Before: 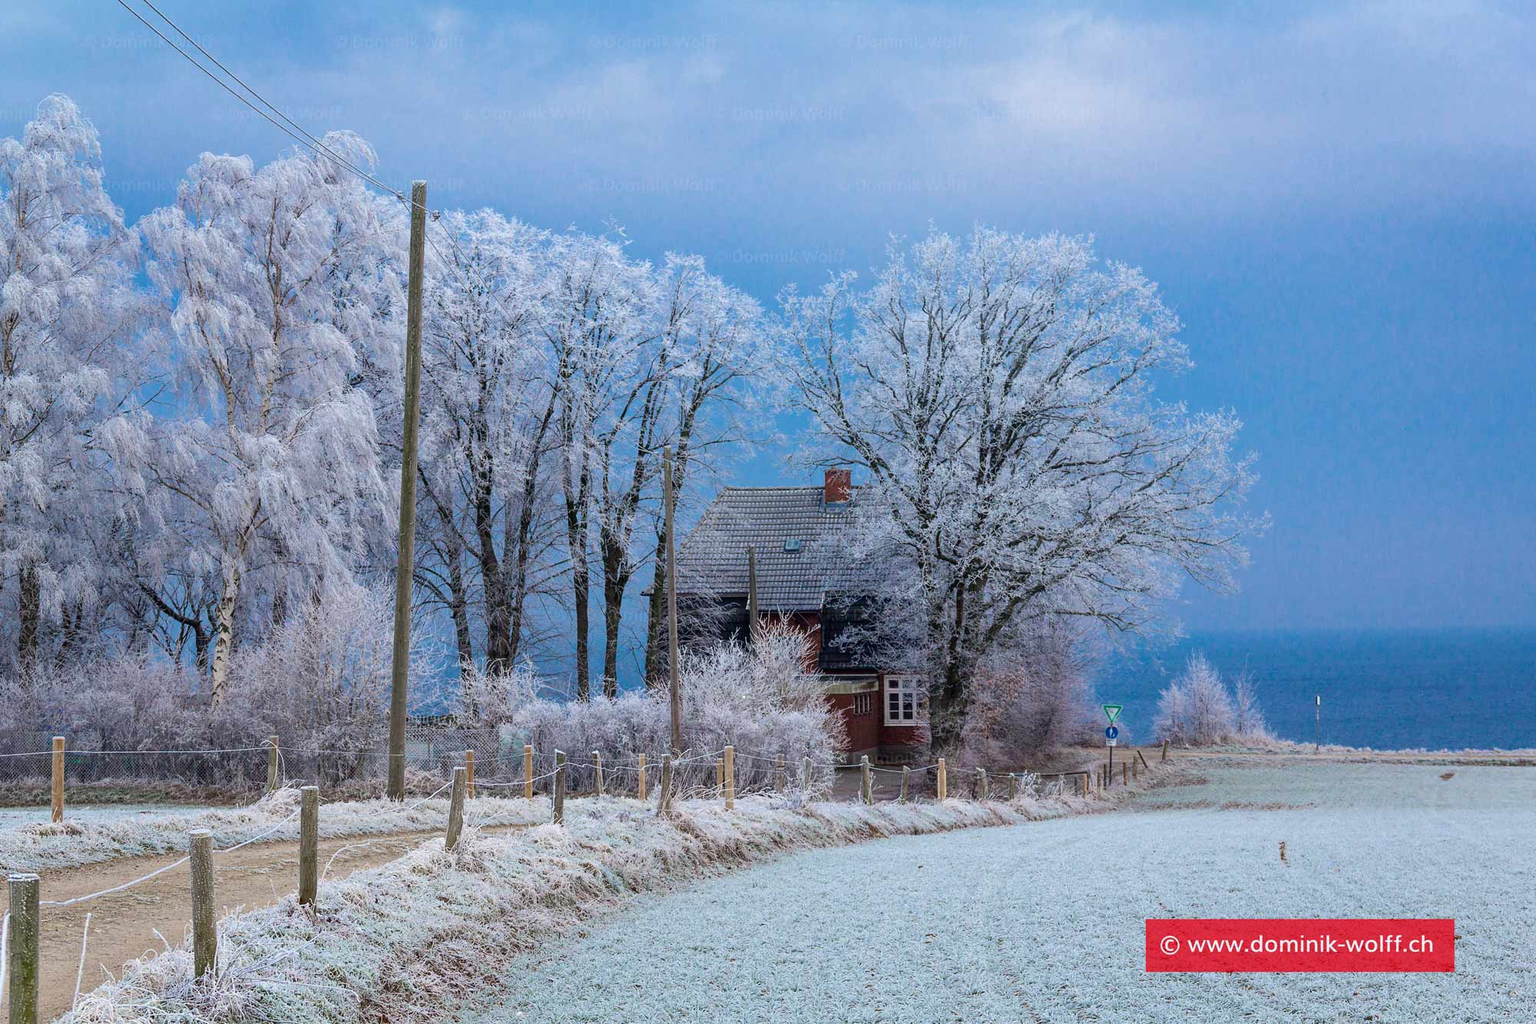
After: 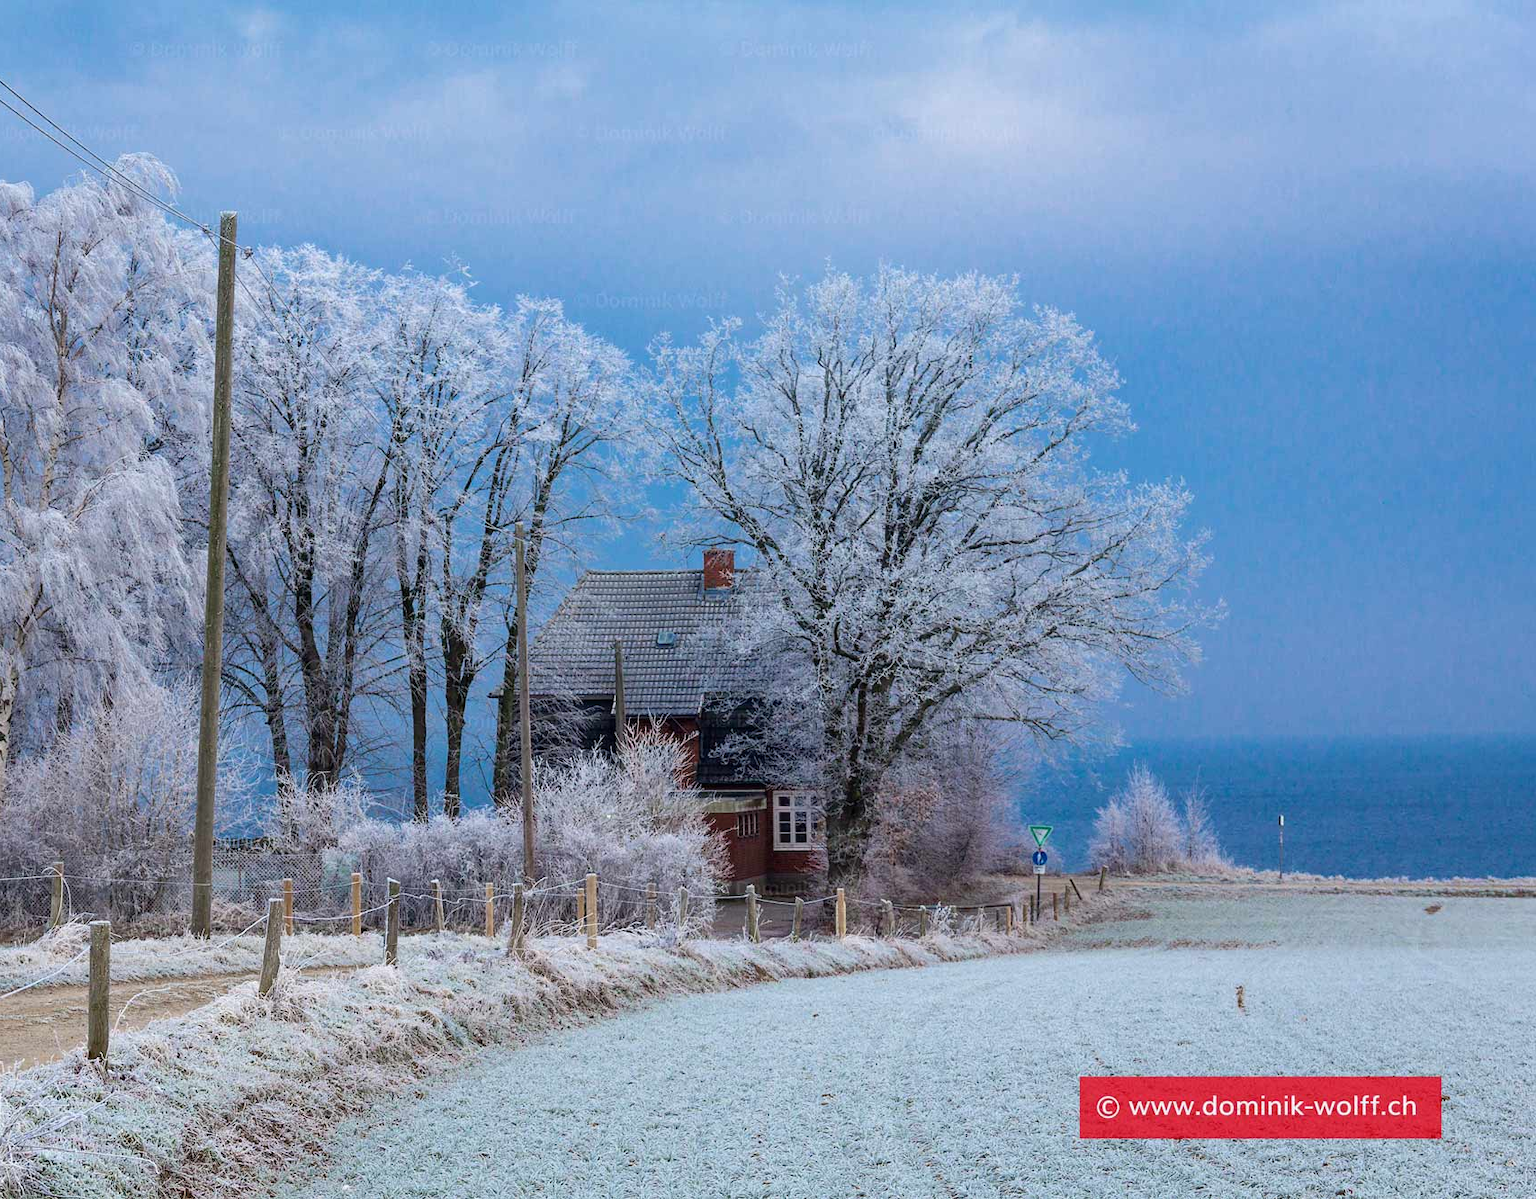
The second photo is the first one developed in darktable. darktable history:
crop and rotate: left 14.617%
